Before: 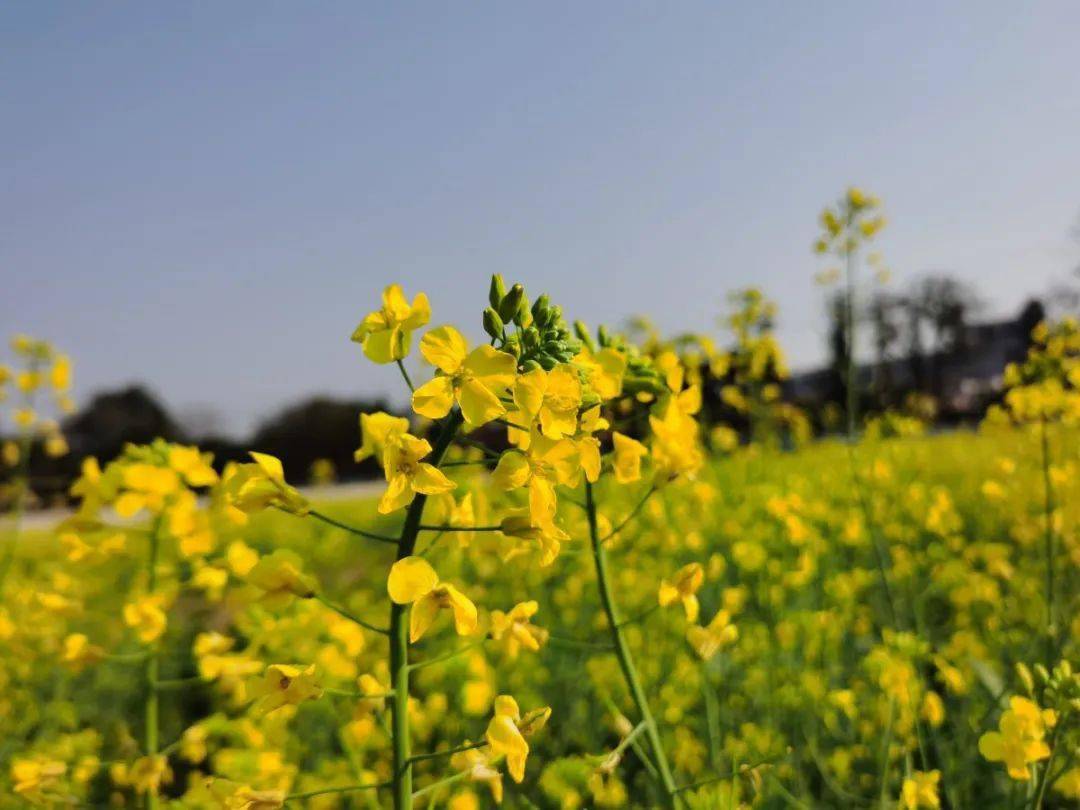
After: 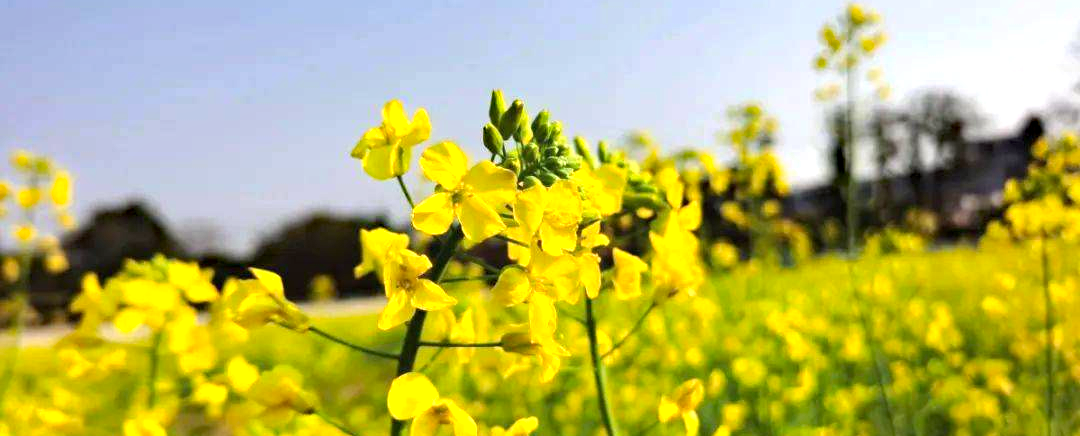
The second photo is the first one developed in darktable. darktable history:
haze removal: strength 0.297, distance 0.253, compatibility mode true, adaptive false
crop and rotate: top 22.827%, bottom 23.324%
exposure: black level correction 0, exposure 0.898 EV, compensate exposure bias true, compensate highlight preservation false
